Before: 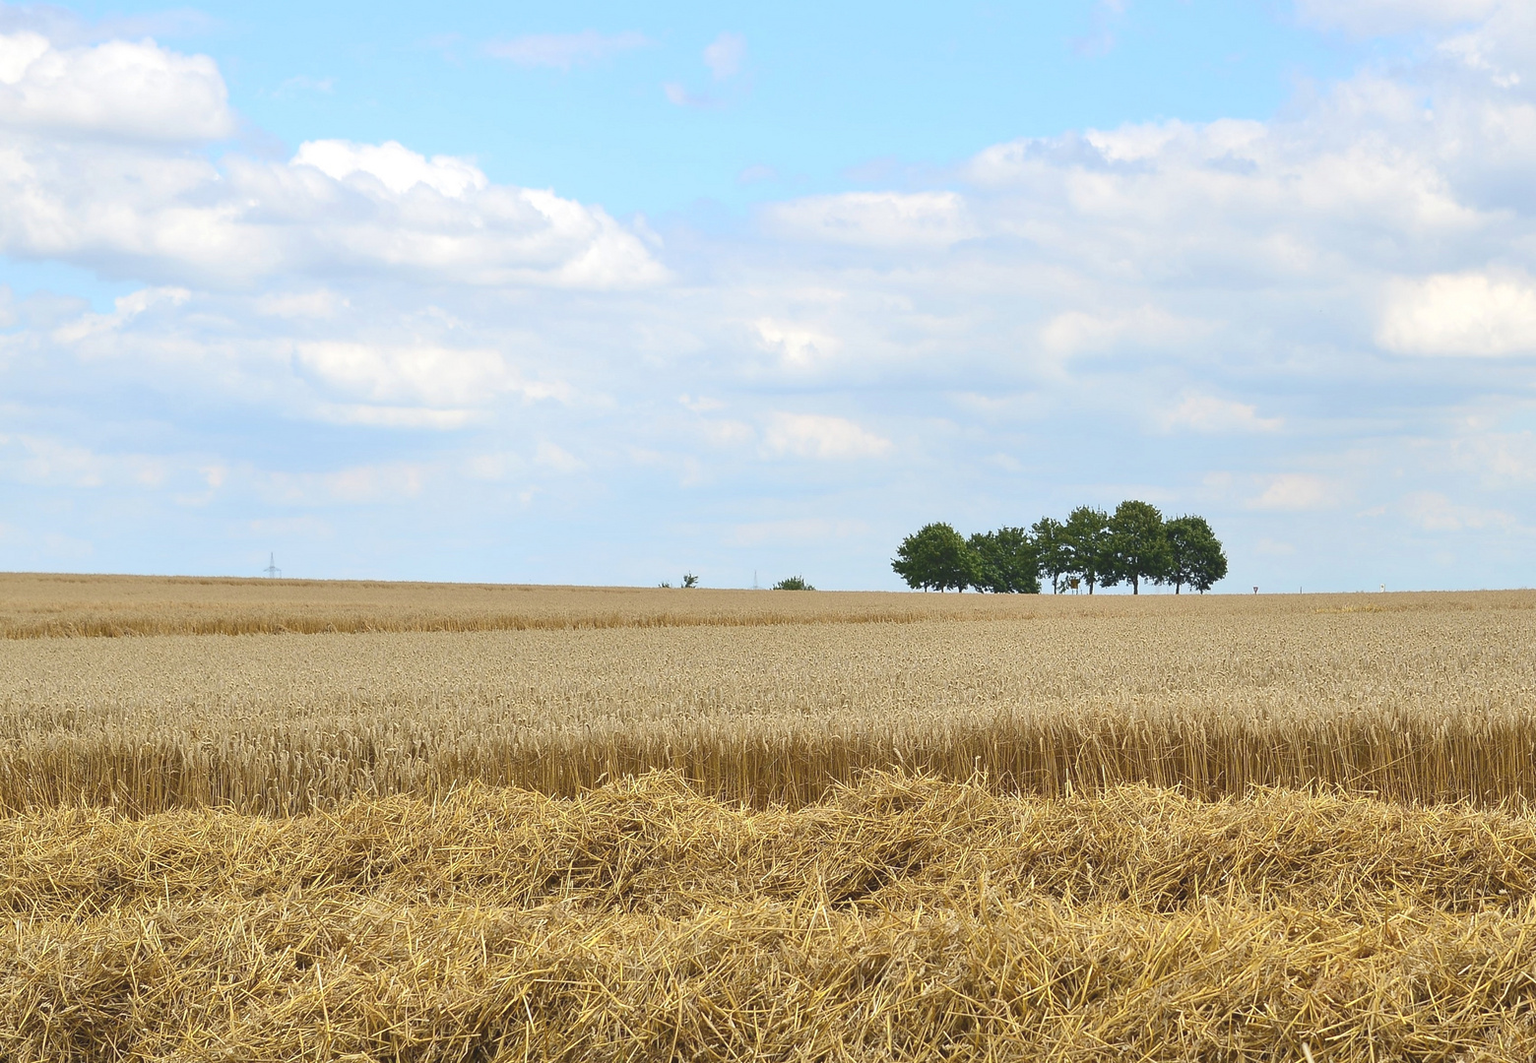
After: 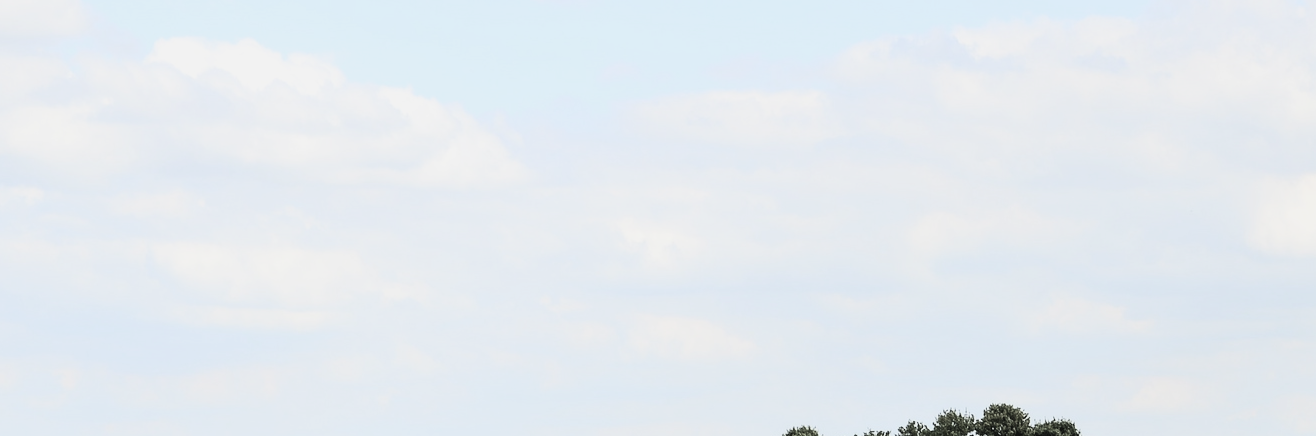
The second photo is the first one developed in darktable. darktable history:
filmic rgb: black relative exposure -5.07 EV, white relative exposure 3.96 EV, hardness 2.88, contrast 1.3, highlights saturation mix -28.95%, color science v4 (2020)
crop and rotate: left 9.676%, top 9.738%, right 5.904%, bottom 49.882%
contrast brightness saturation: contrast 0.203, brightness 0.161, saturation 0.225
